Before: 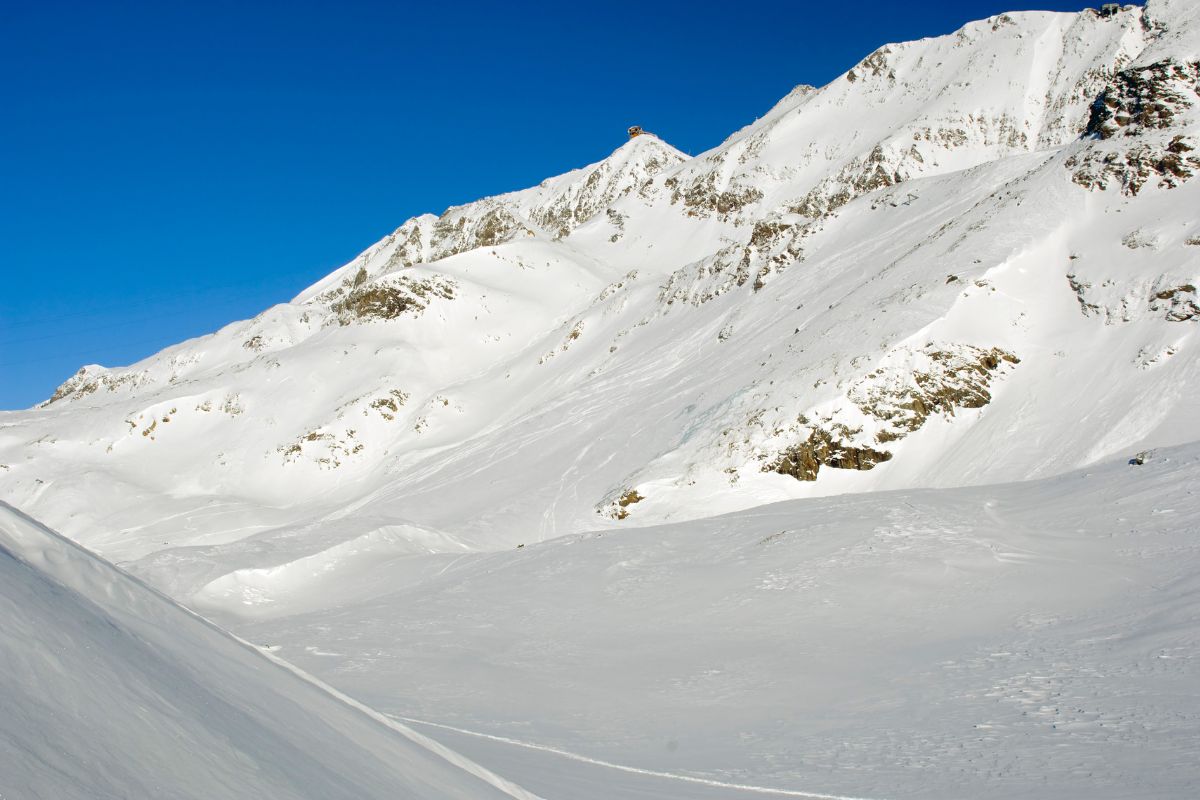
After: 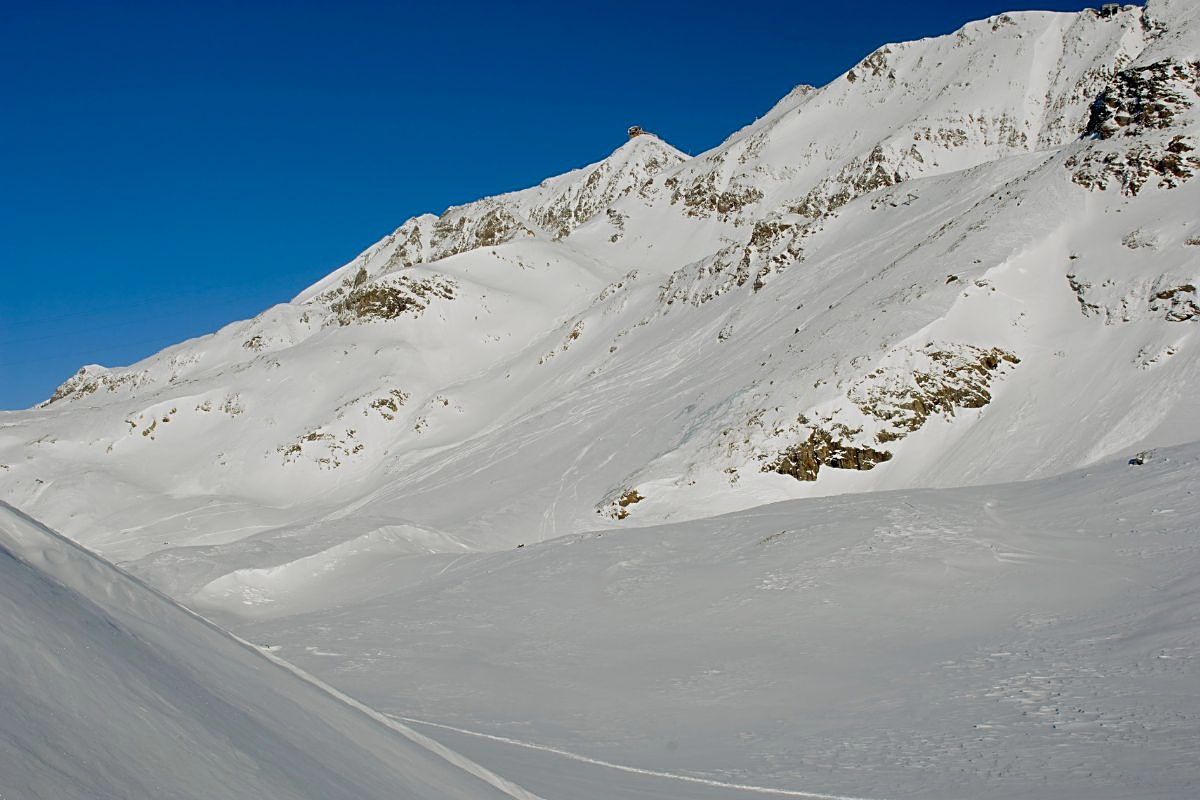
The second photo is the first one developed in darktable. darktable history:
exposure: exposure -0.582 EV, compensate highlight preservation false
sharpen: on, module defaults
